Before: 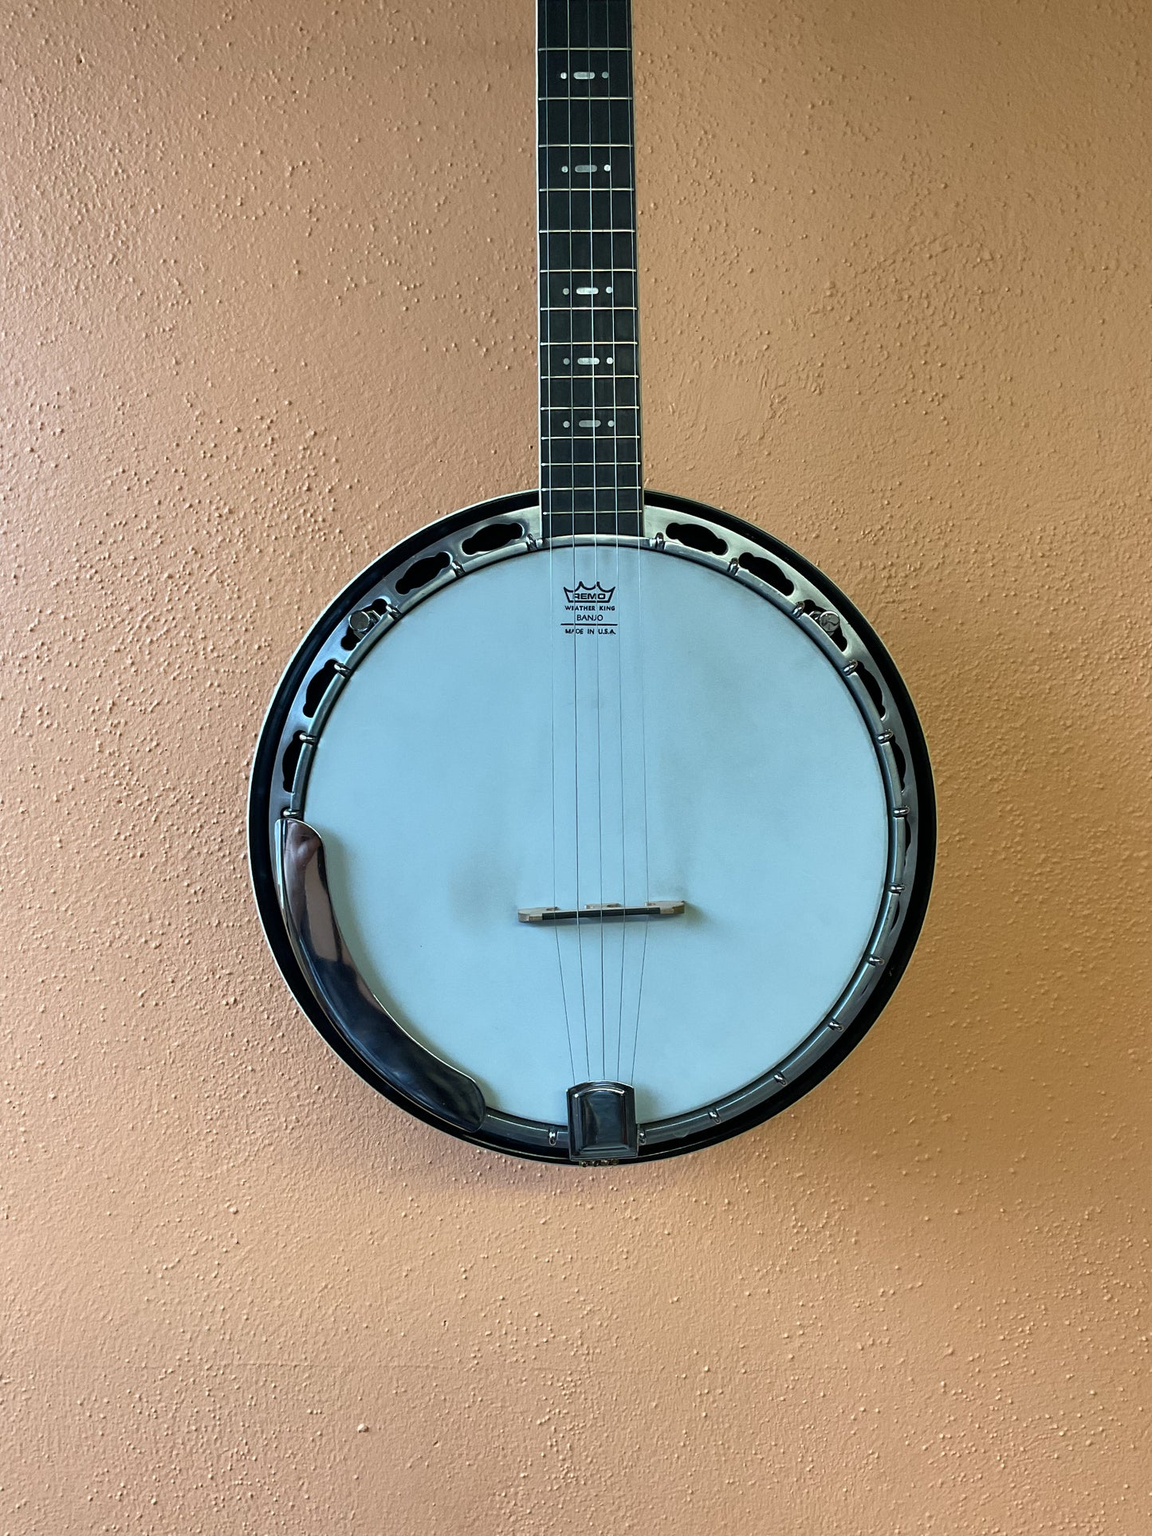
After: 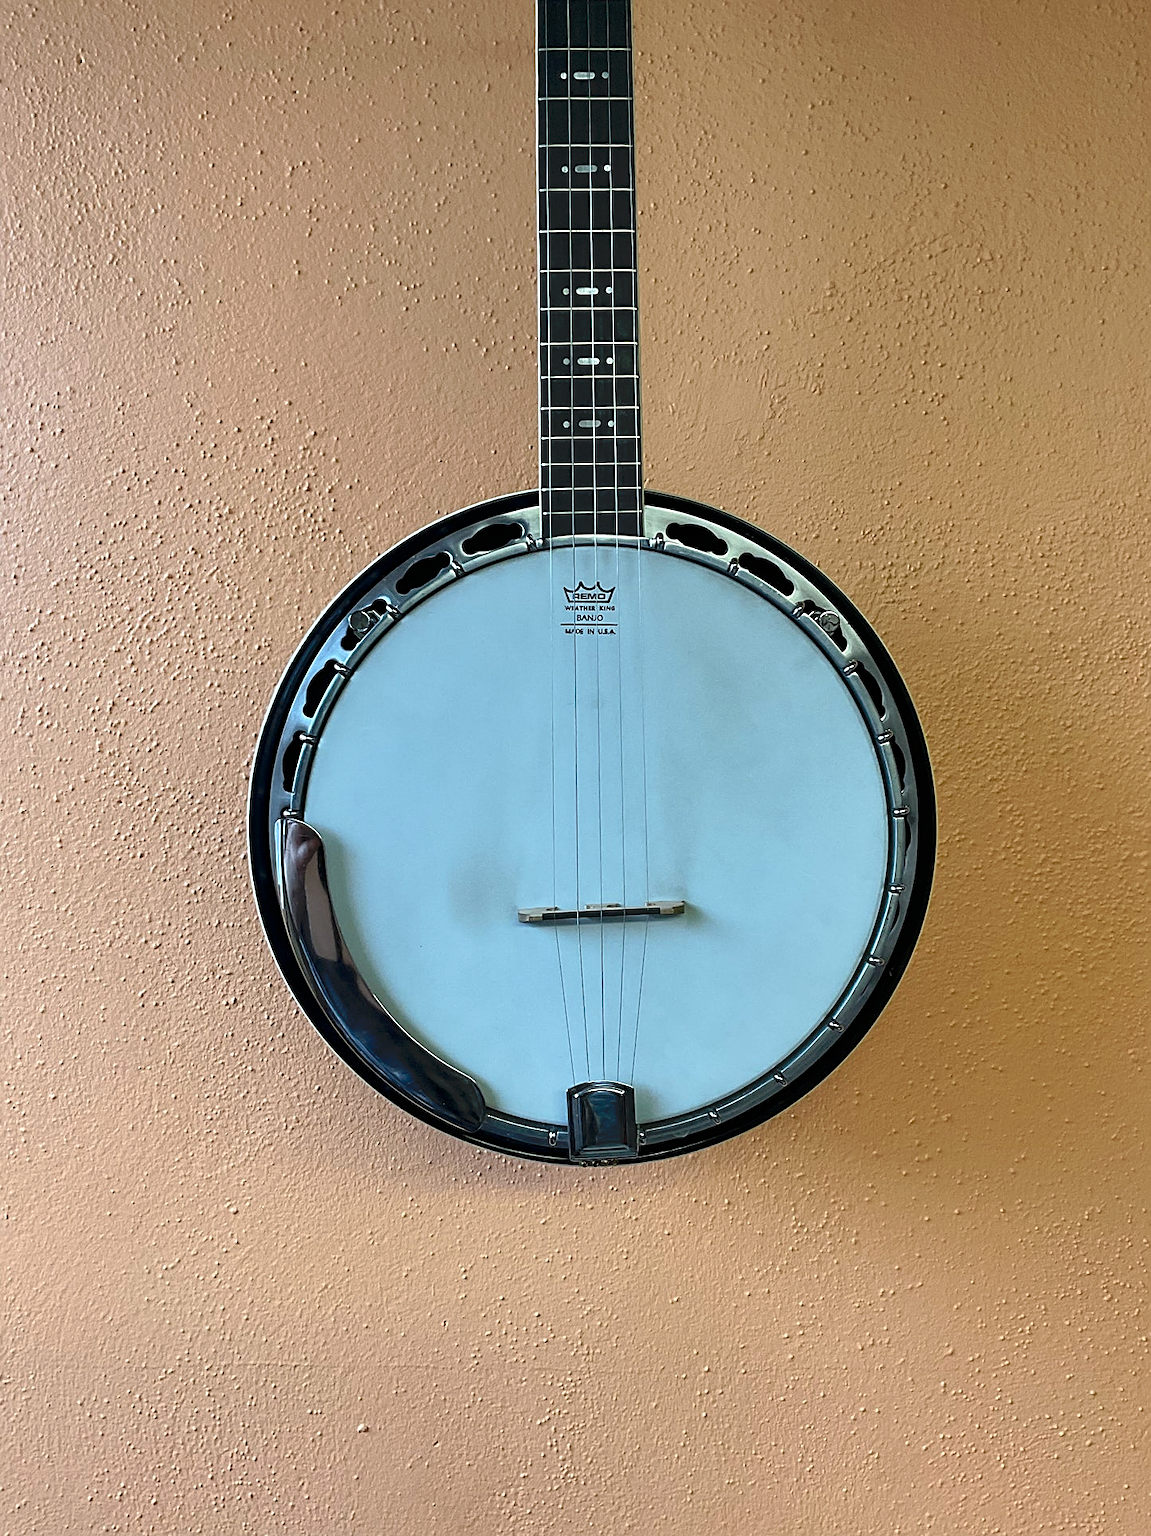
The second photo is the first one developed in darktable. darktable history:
sharpen: on, module defaults
tone curve: curves: ch0 [(0, 0) (0.003, 0.004) (0.011, 0.005) (0.025, 0.014) (0.044, 0.037) (0.069, 0.059) (0.1, 0.096) (0.136, 0.116) (0.177, 0.133) (0.224, 0.177) (0.277, 0.255) (0.335, 0.319) (0.399, 0.385) (0.468, 0.457) (0.543, 0.545) (0.623, 0.621) (0.709, 0.705) (0.801, 0.801) (0.898, 0.901) (1, 1)], preserve colors none
